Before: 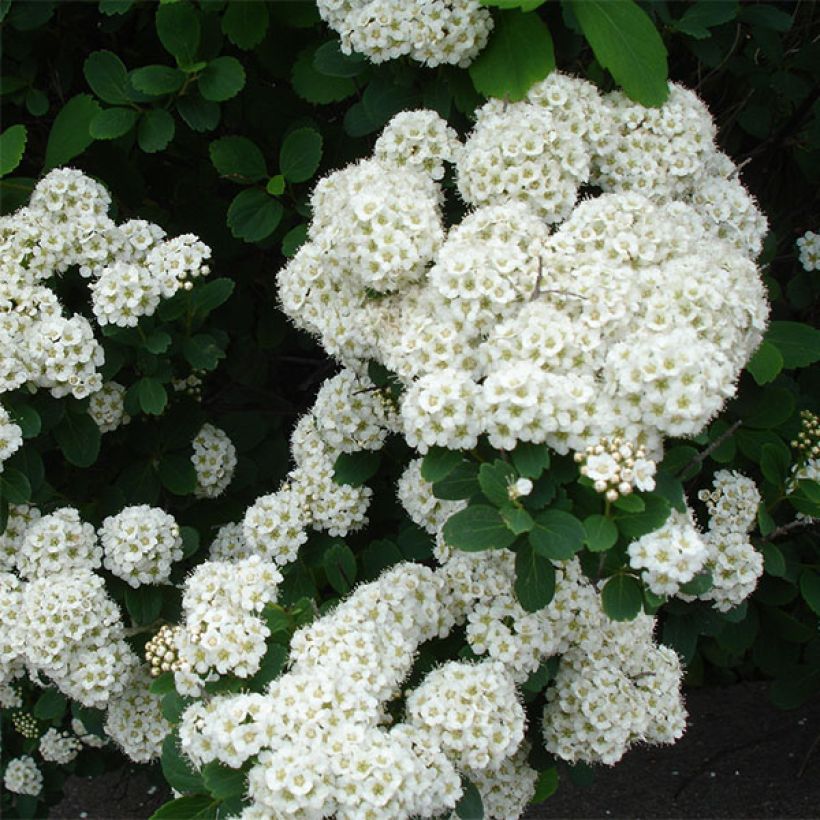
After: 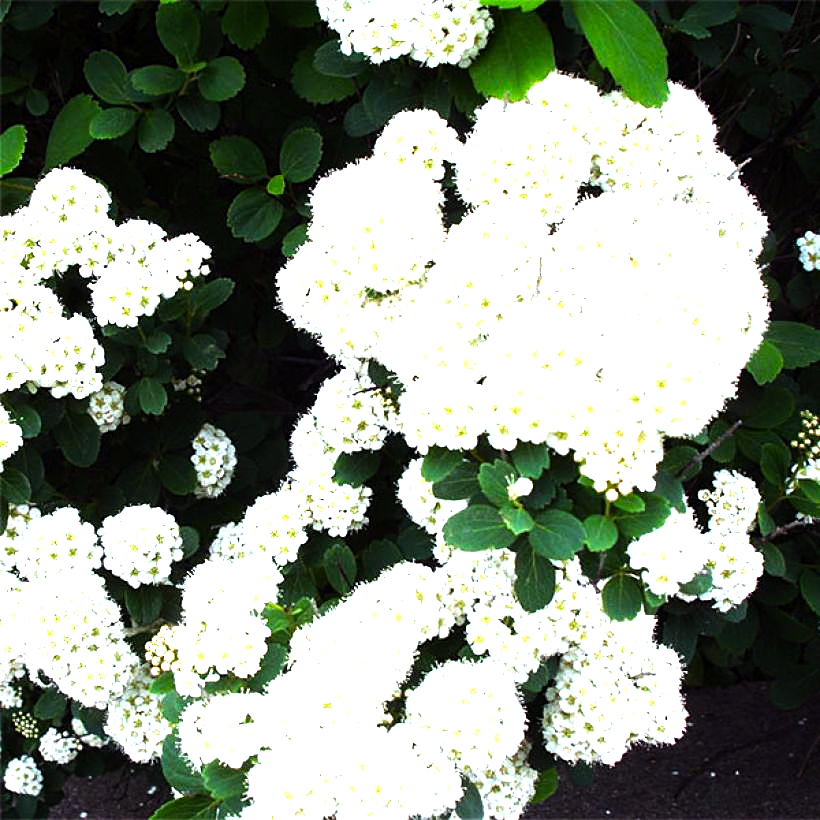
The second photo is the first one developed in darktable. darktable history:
sharpen: amount 0.213
exposure: black level correction 0.001, exposure 0.954 EV, compensate exposure bias true, compensate highlight preservation false
tone equalizer: -8 EV -0.715 EV, -7 EV -0.684 EV, -6 EV -0.585 EV, -5 EV -0.389 EV, -3 EV 0.402 EV, -2 EV 0.6 EV, -1 EV 0.696 EV, +0 EV 0.747 EV
color balance rgb: shadows lift › chroma 6.378%, shadows lift › hue 304.72°, perceptual saturation grading › global saturation 30.215%, perceptual brilliance grading › global brilliance 15.283%, perceptual brilliance grading › shadows -34.965%
color calibration: illuminant as shot in camera, x 0.358, y 0.373, temperature 4628.91 K
